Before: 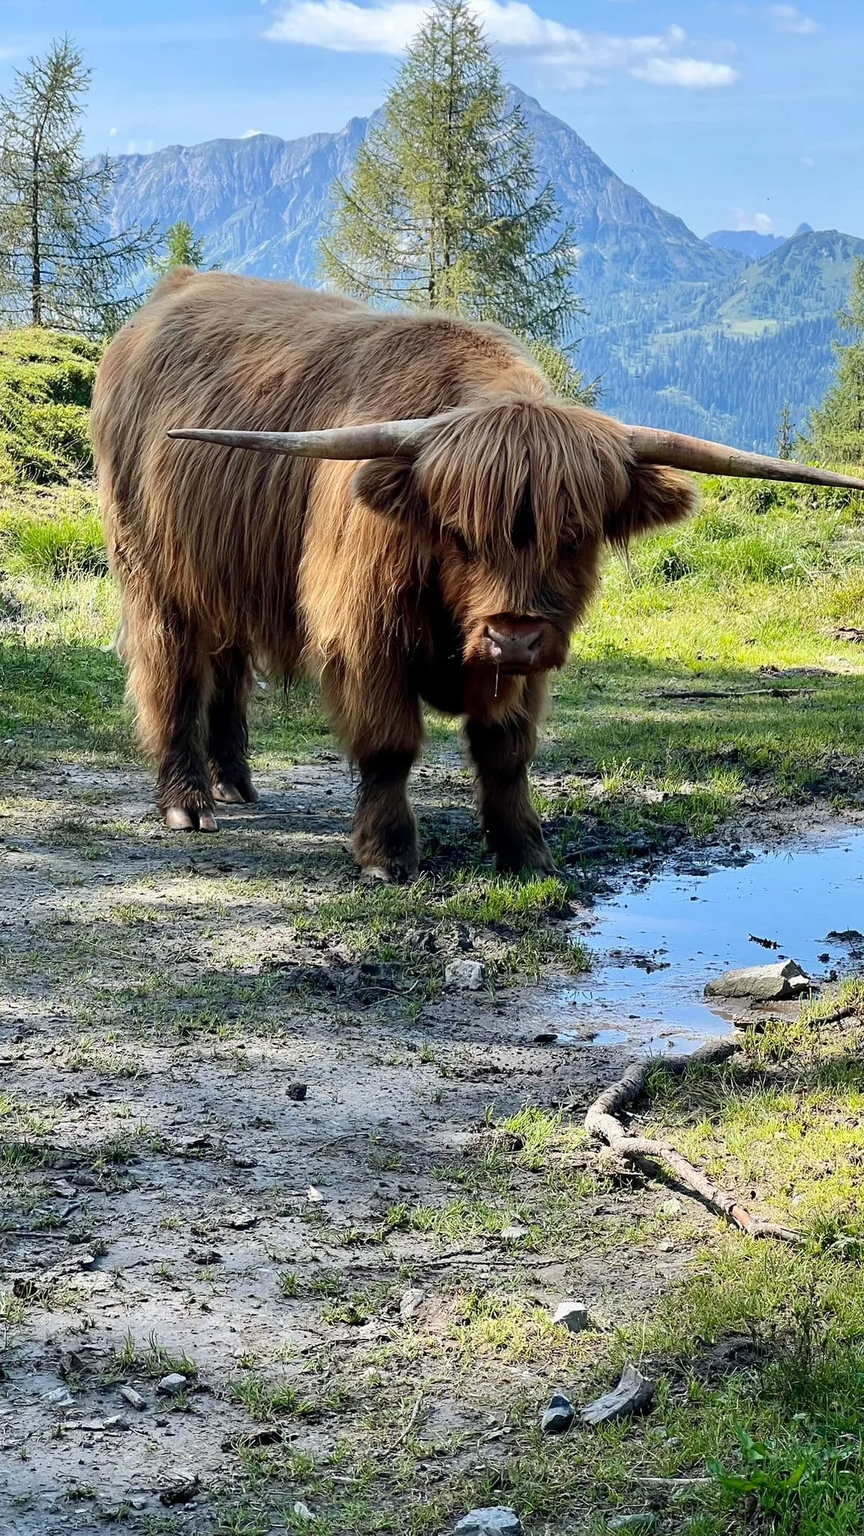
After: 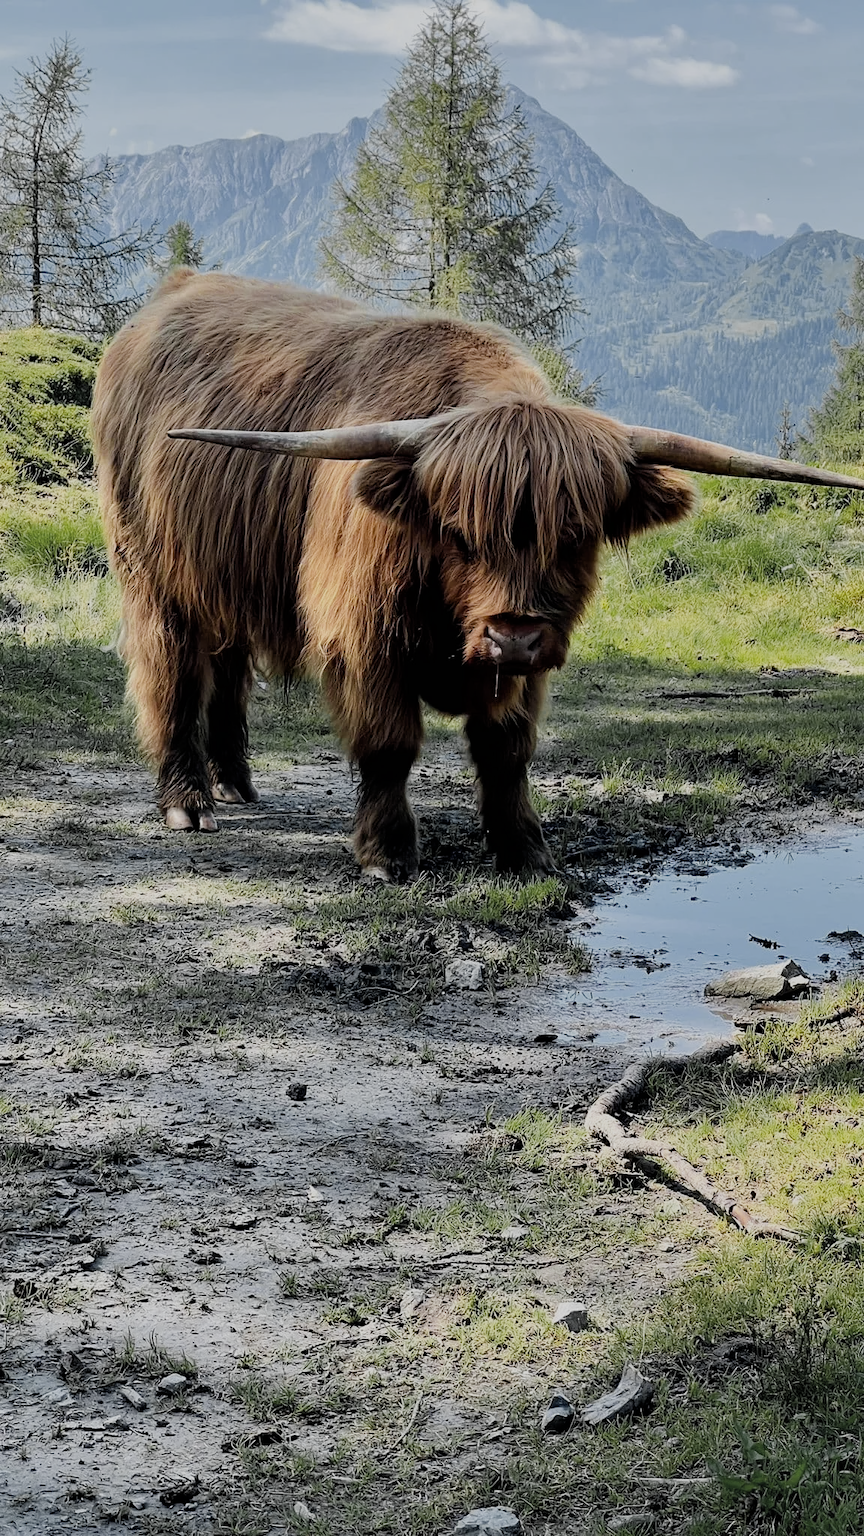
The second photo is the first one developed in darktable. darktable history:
tone equalizer: on, module defaults
color zones: curves: ch0 [(0.035, 0.242) (0.25, 0.5) (0.384, 0.214) (0.488, 0.255) (0.75, 0.5)]; ch1 [(0.063, 0.379) (0.25, 0.5) (0.354, 0.201) (0.489, 0.085) (0.729, 0.271)]; ch2 [(0.25, 0.5) (0.38, 0.517) (0.442, 0.51) (0.735, 0.456)]
exposure: black level correction 0, compensate exposure bias true, compensate highlight preservation false
shadows and highlights: shadows 20.91, highlights -35.45, soften with gaussian
filmic rgb: black relative exposure -7.65 EV, white relative exposure 4.56 EV, hardness 3.61
